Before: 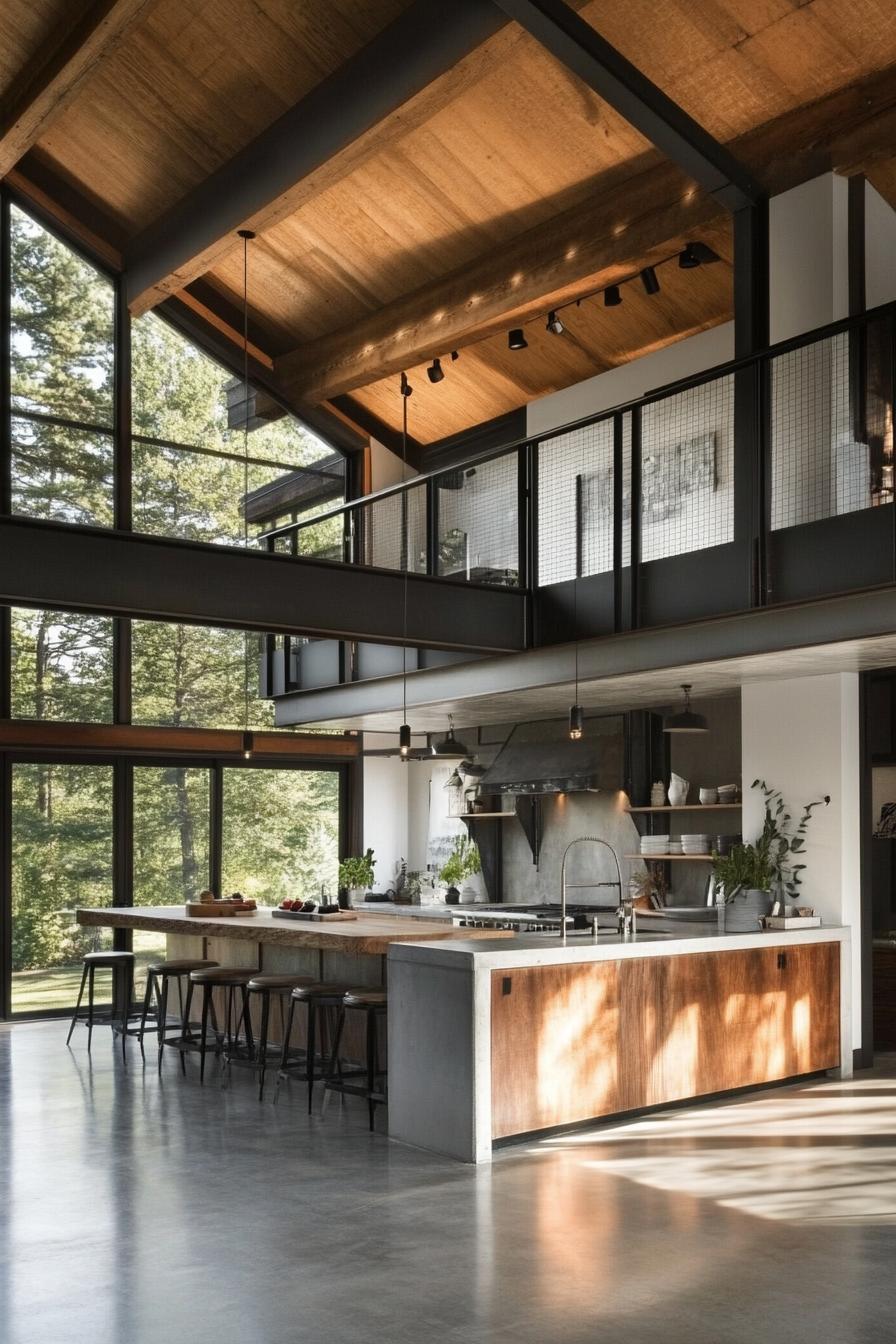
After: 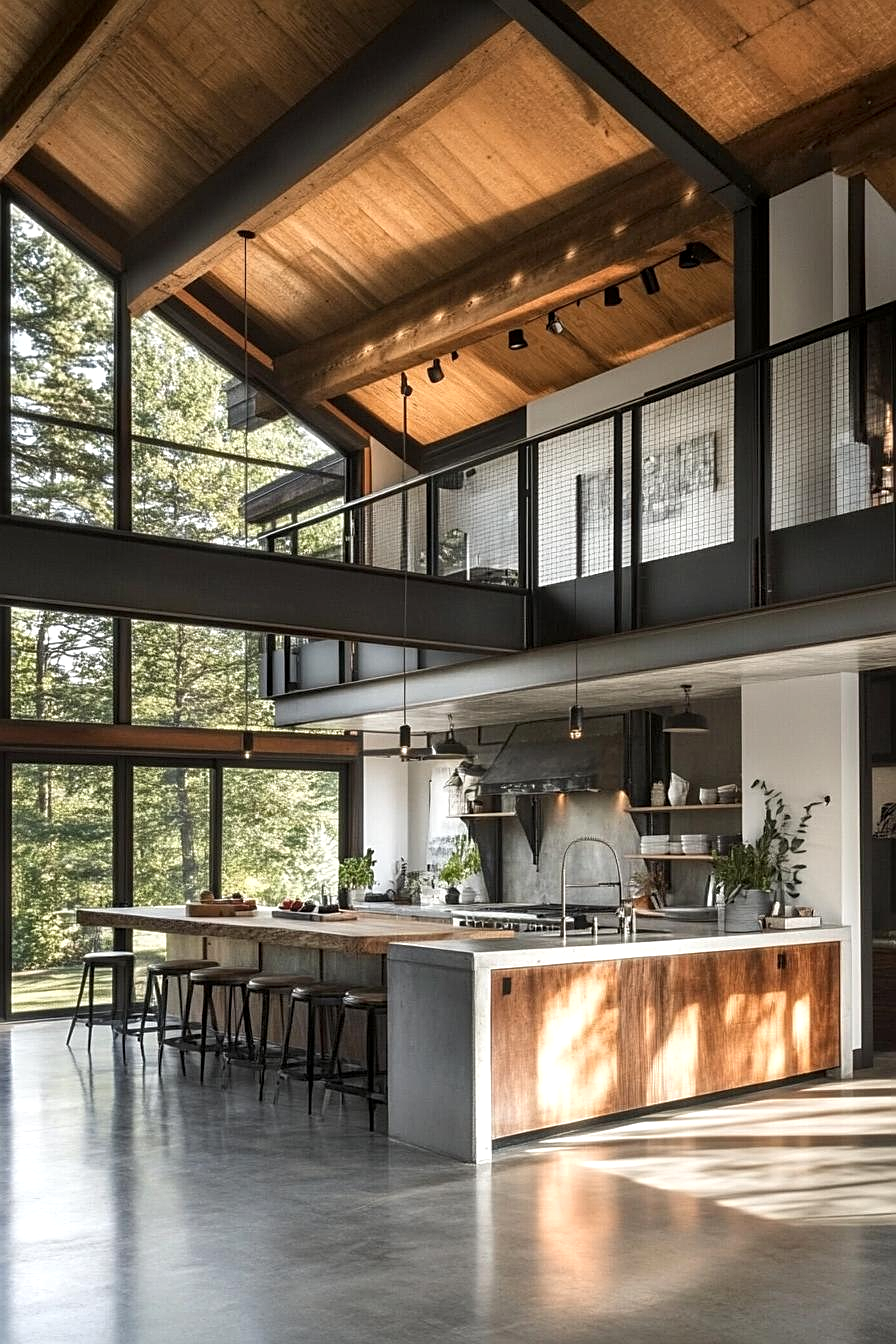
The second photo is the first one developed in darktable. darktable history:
white balance: emerald 1
exposure: black level correction 0, exposure 0.2 EV, compensate exposure bias true, compensate highlight preservation false
sharpen: on, module defaults
local contrast: on, module defaults
